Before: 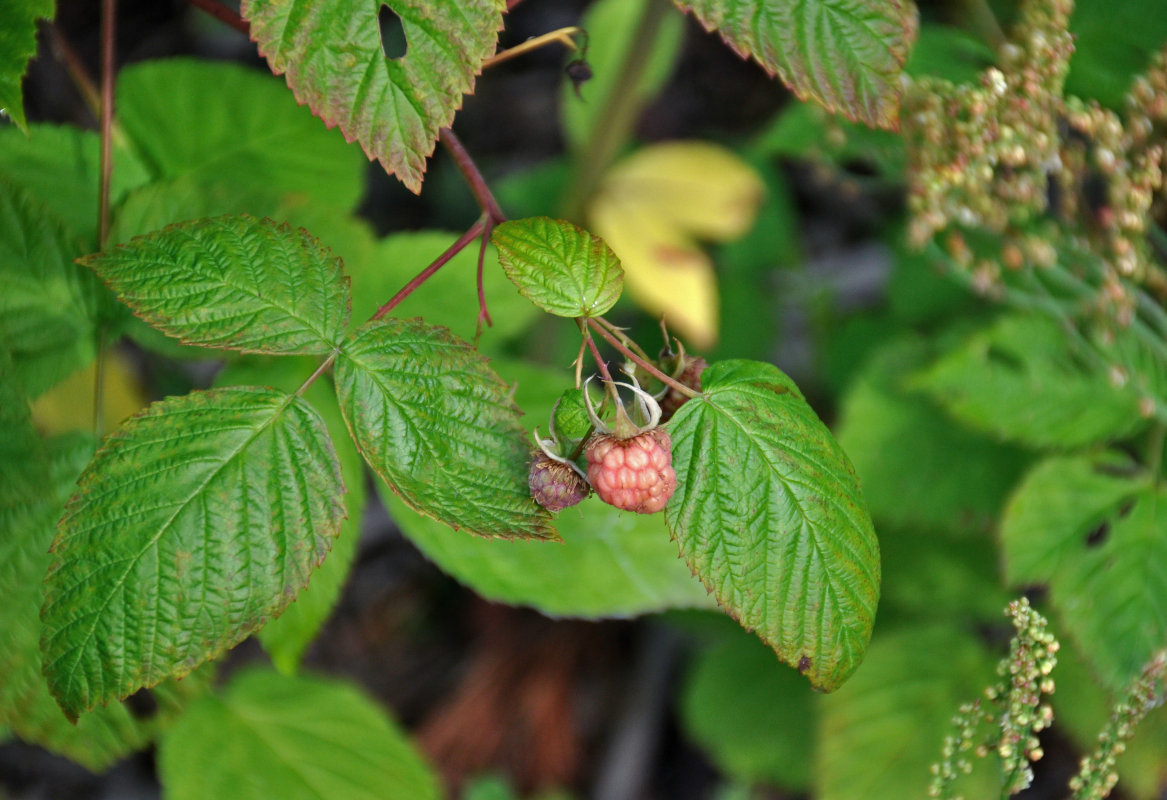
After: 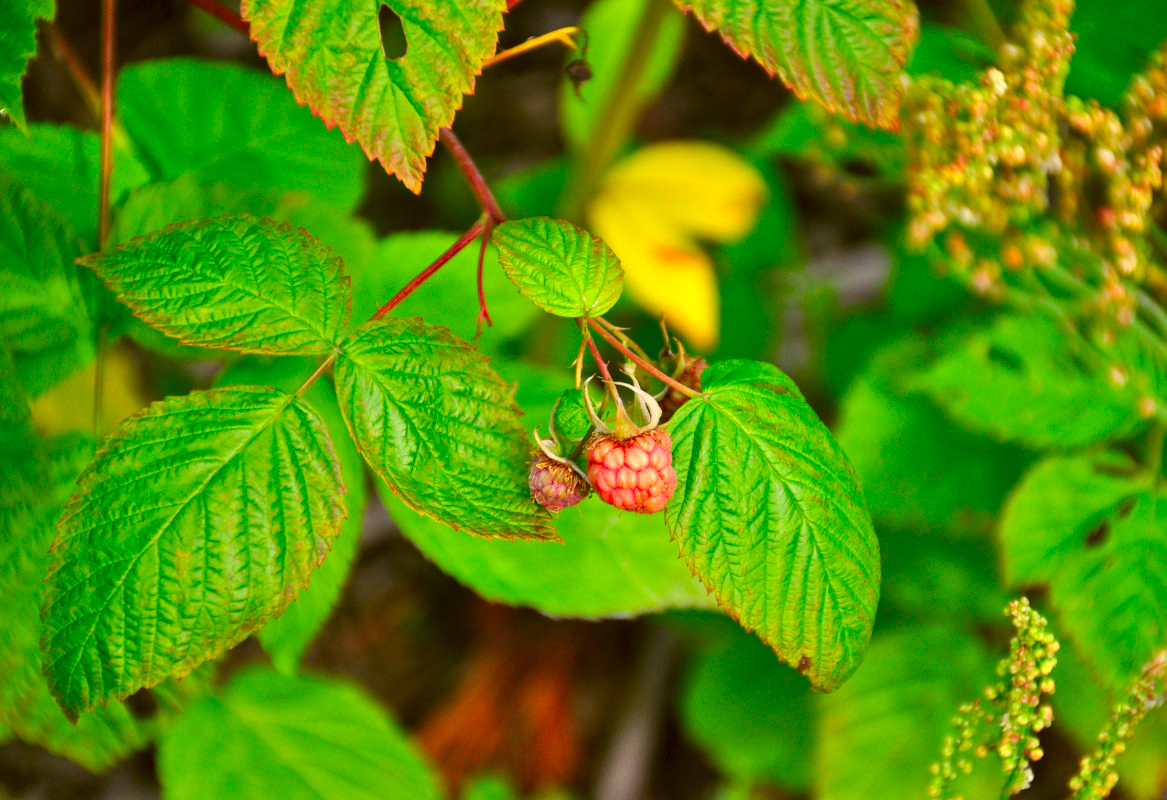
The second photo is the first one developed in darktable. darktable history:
contrast brightness saturation: contrast 0.2, brightness 0.2, saturation 0.8
shadows and highlights: low approximation 0.01, soften with gaussian
color correction: highlights a* 8.98, highlights b* 15.09, shadows a* -0.49, shadows b* 26.52
